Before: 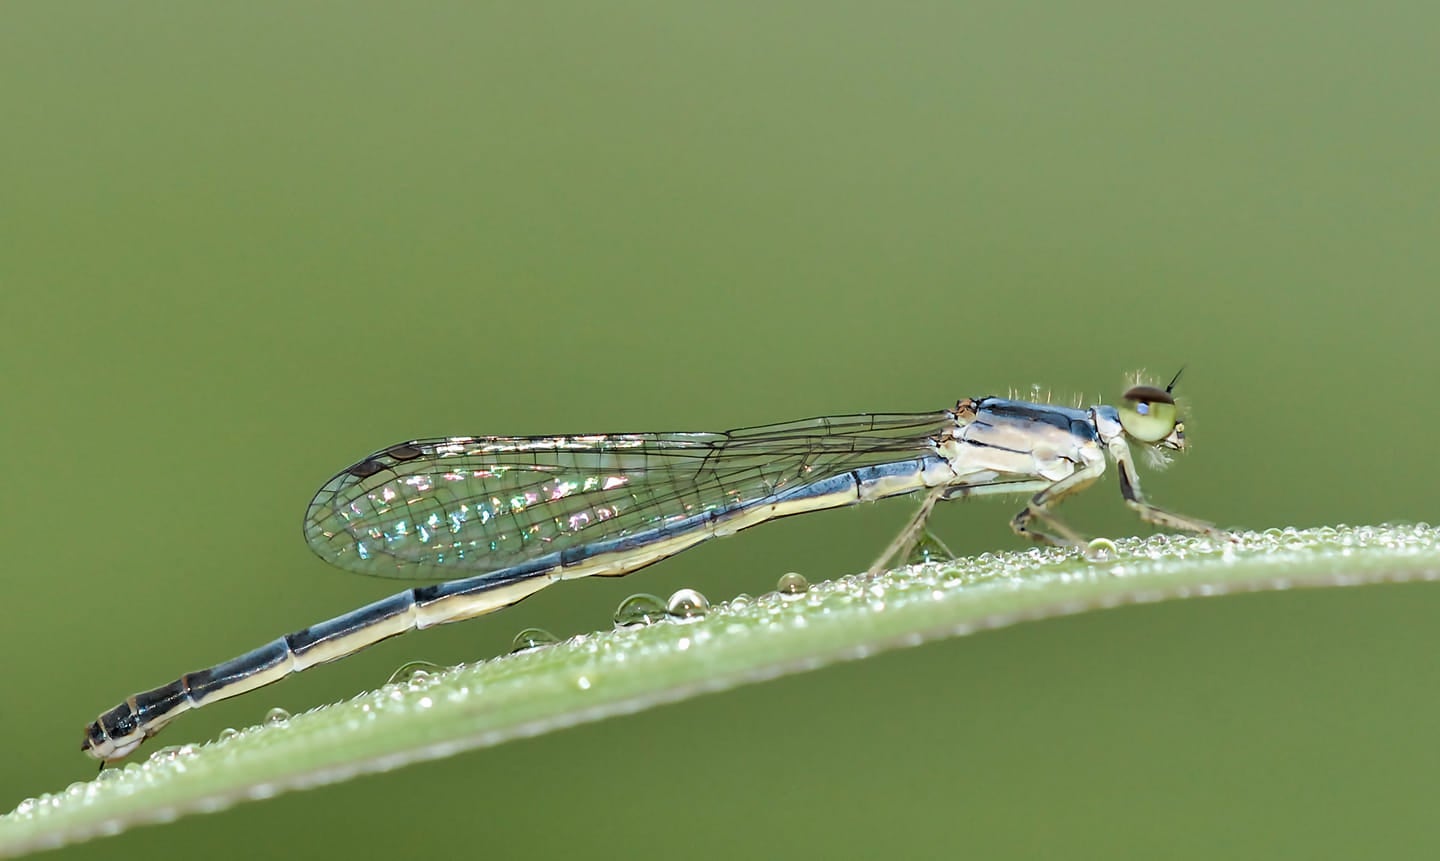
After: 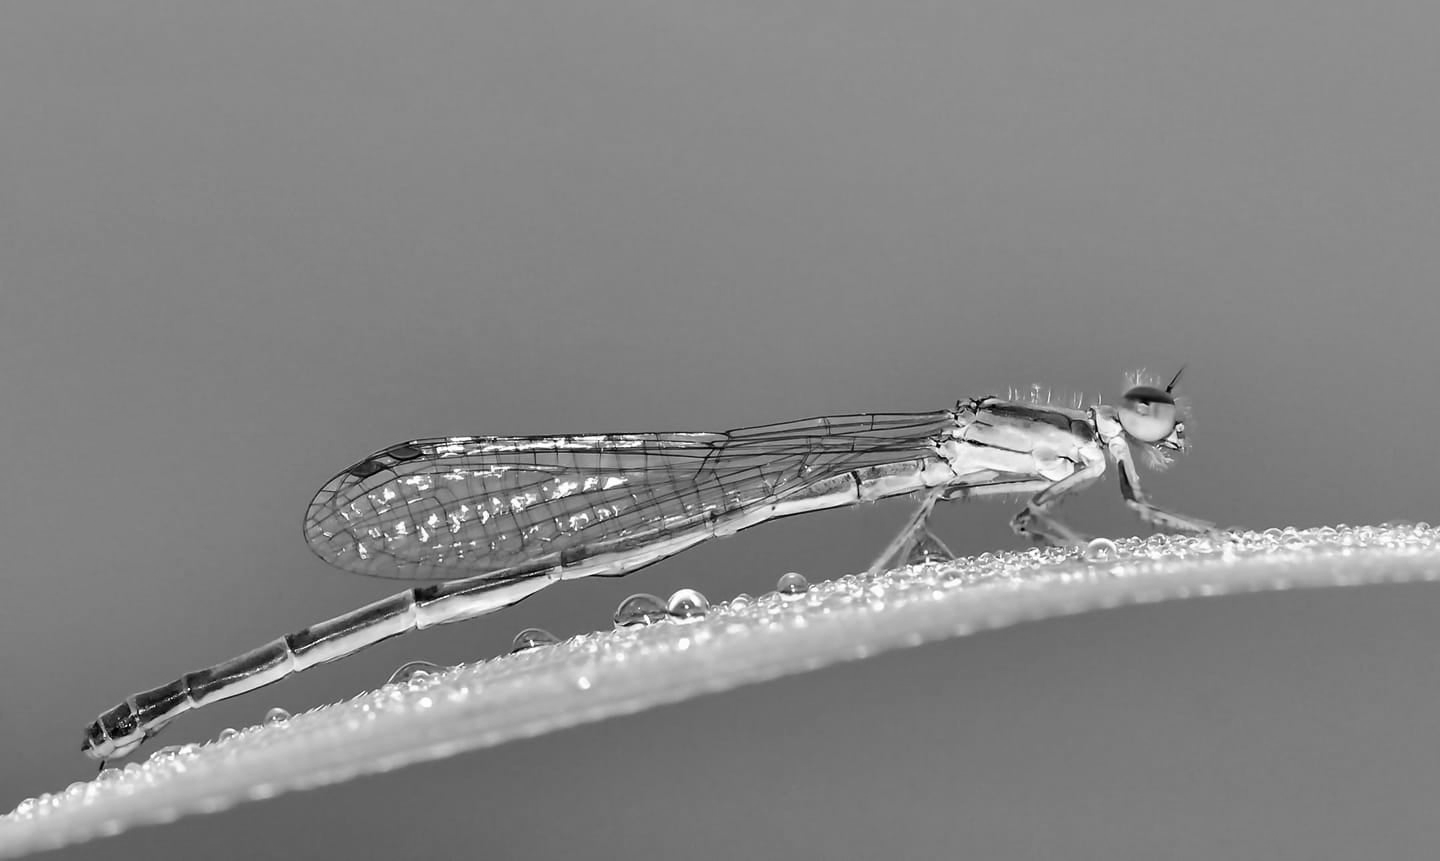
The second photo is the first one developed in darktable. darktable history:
contrast brightness saturation: brightness -0.024, saturation 0.344
color zones: curves: ch1 [(0, -0.394) (0.143, -0.394) (0.286, -0.394) (0.429, -0.392) (0.571, -0.391) (0.714, -0.391) (0.857, -0.391) (1, -0.394)], mix 28.07%
